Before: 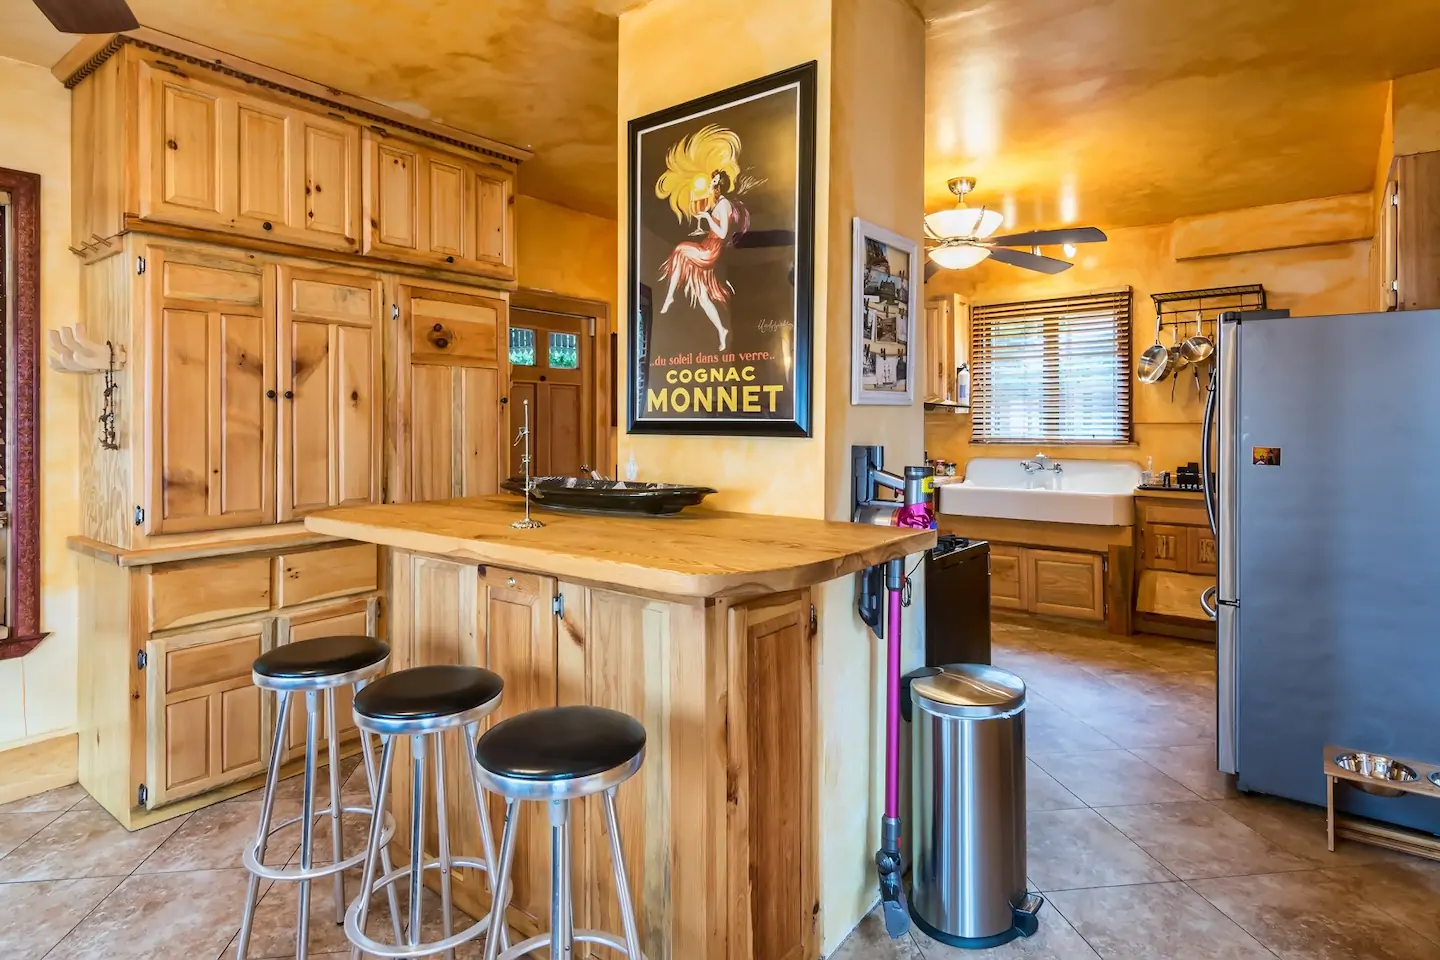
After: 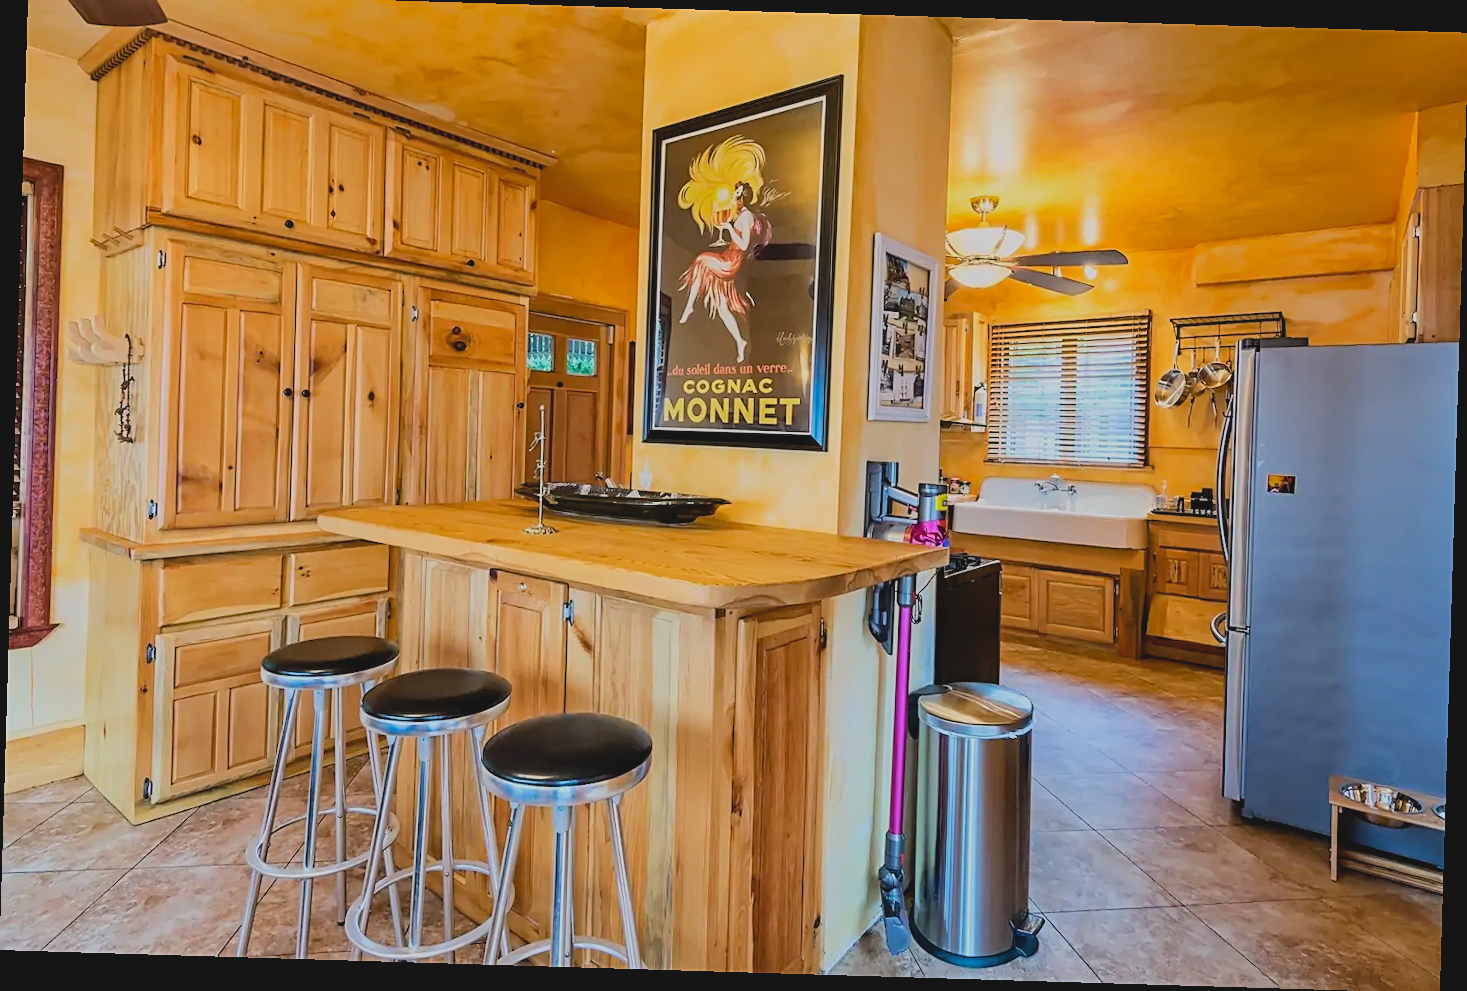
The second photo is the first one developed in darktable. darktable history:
crop: top 1.049%, right 0.001%
rotate and perspective: rotation 1.72°, automatic cropping off
haze removal: compatibility mode true, adaptive false
sharpen: on, module defaults
contrast brightness saturation: contrast -0.1, brightness 0.05, saturation 0.08
tone equalizer: on, module defaults
filmic rgb: black relative exposure -7.65 EV, white relative exposure 4.56 EV, hardness 3.61, color science v6 (2022)
